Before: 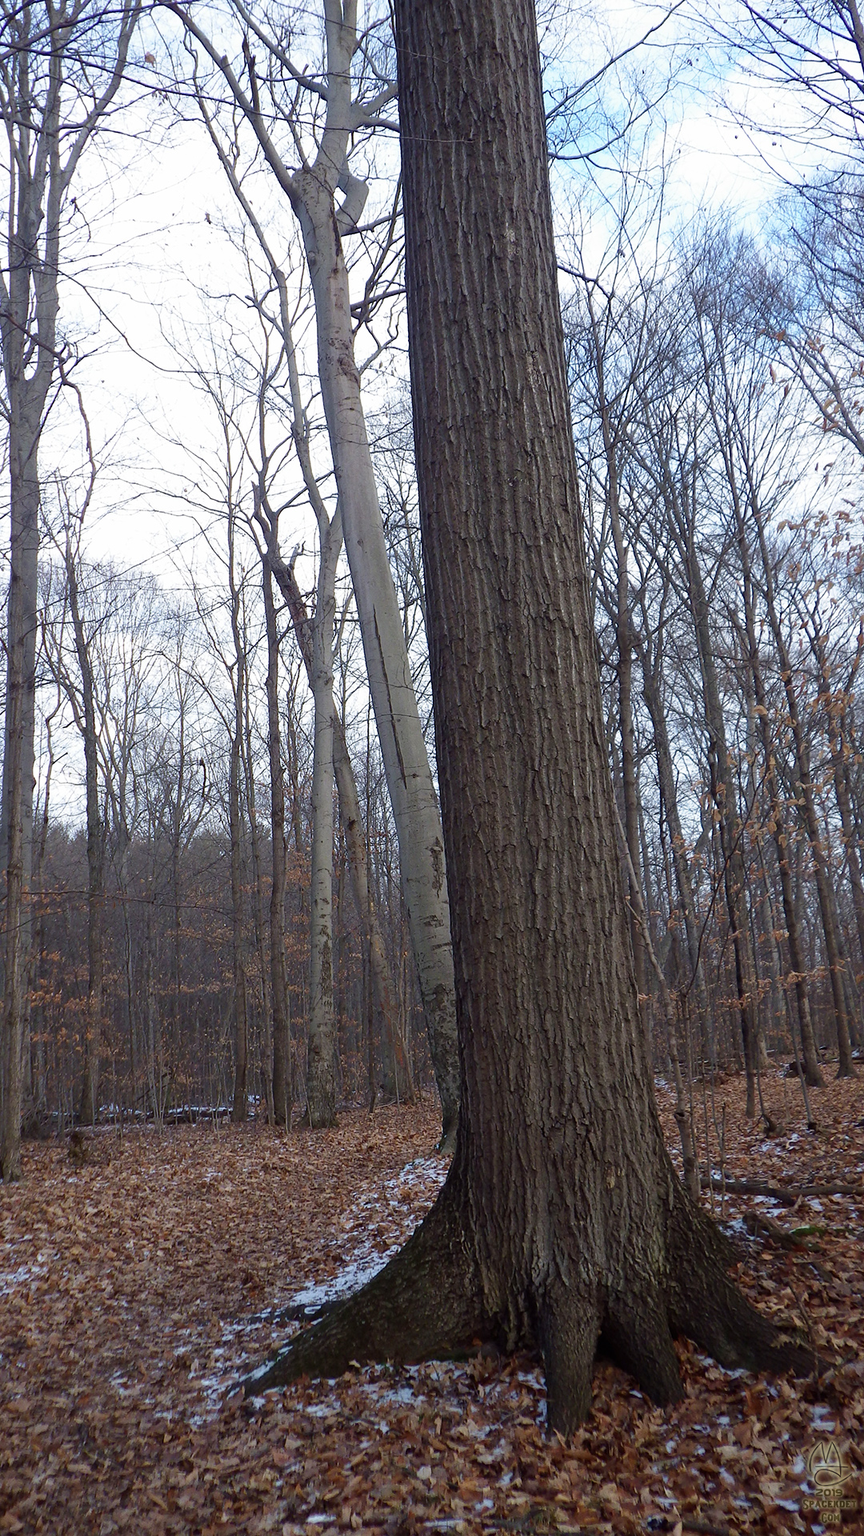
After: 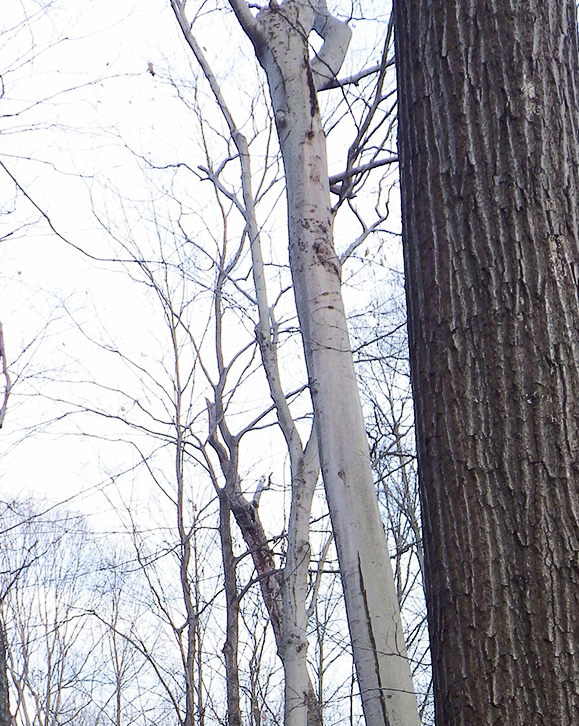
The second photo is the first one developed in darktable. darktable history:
crop: left 10.121%, top 10.631%, right 36.218%, bottom 51.526%
rgb curve: curves: ch0 [(0, 0) (0.284, 0.292) (0.505, 0.644) (1, 1)], compensate middle gray true
